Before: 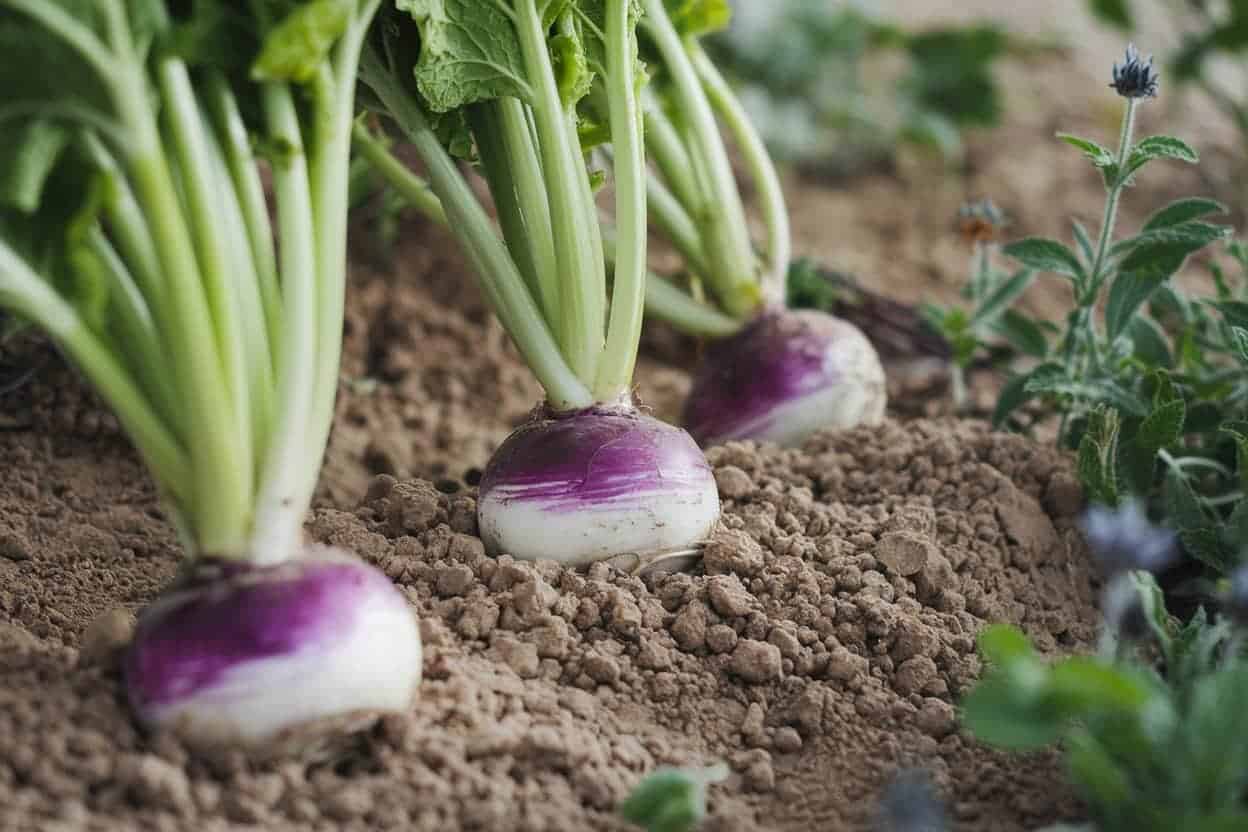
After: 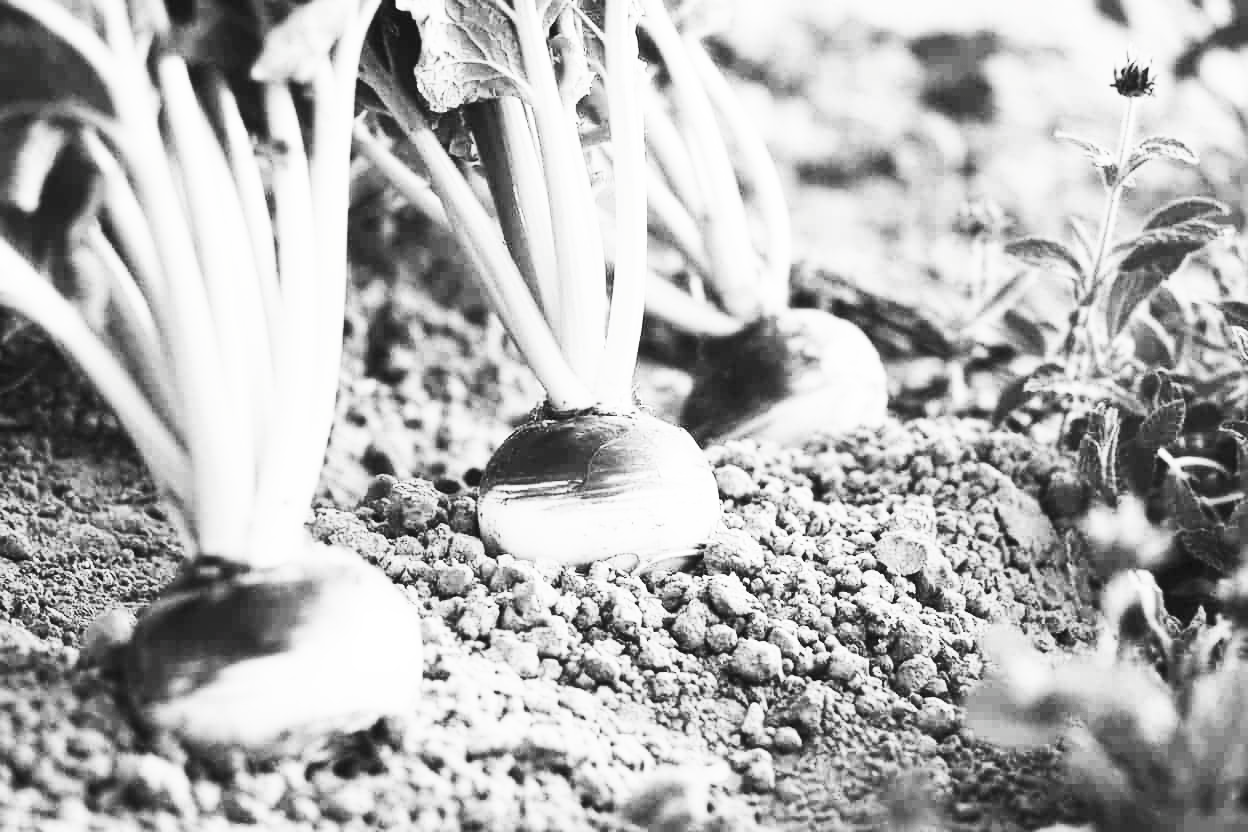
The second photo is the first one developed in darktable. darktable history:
base curve: curves: ch0 [(0, 0) (0.028, 0.03) (0.121, 0.232) (0.46, 0.748) (0.859, 0.968) (1, 1)], preserve colors none
contrast brightness saturation: contrast 0.523, brightness 0.453, saturation -0.995
